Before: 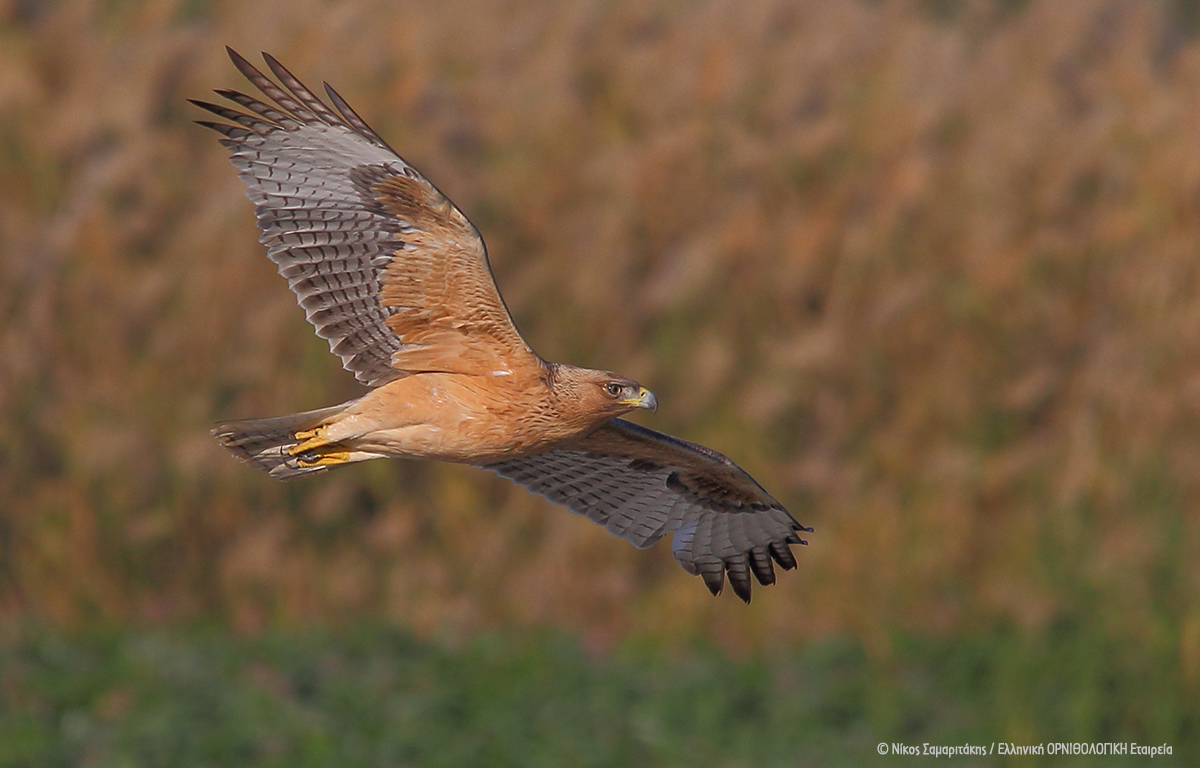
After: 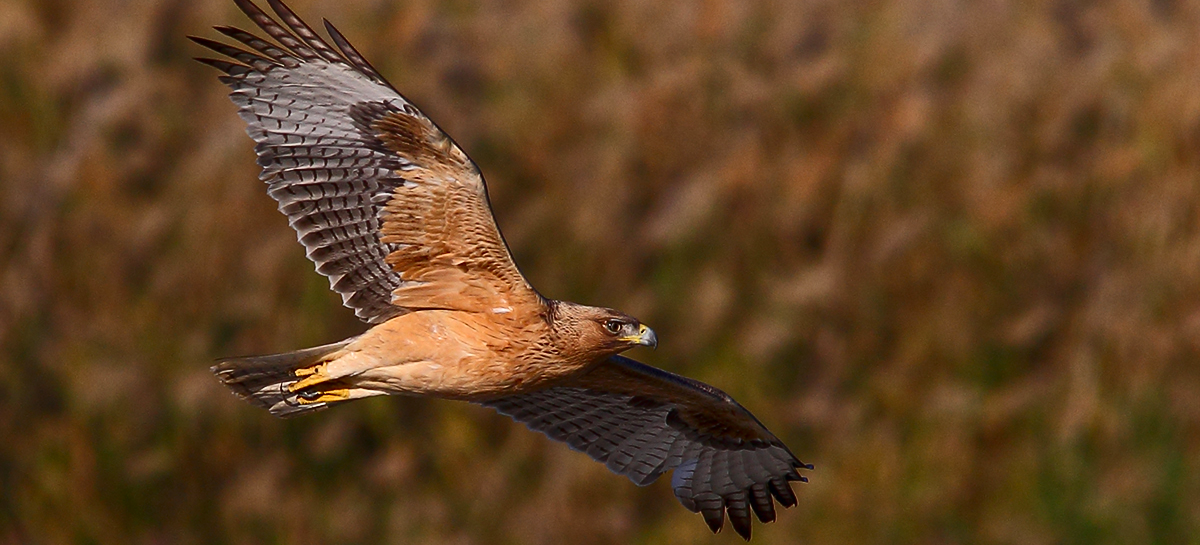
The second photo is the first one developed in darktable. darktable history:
contrast brightness saturation: contrast 0.312, brightness -0.083, saturation 0.17
crop and rotate: top 8.308%, bottom 20.702%
